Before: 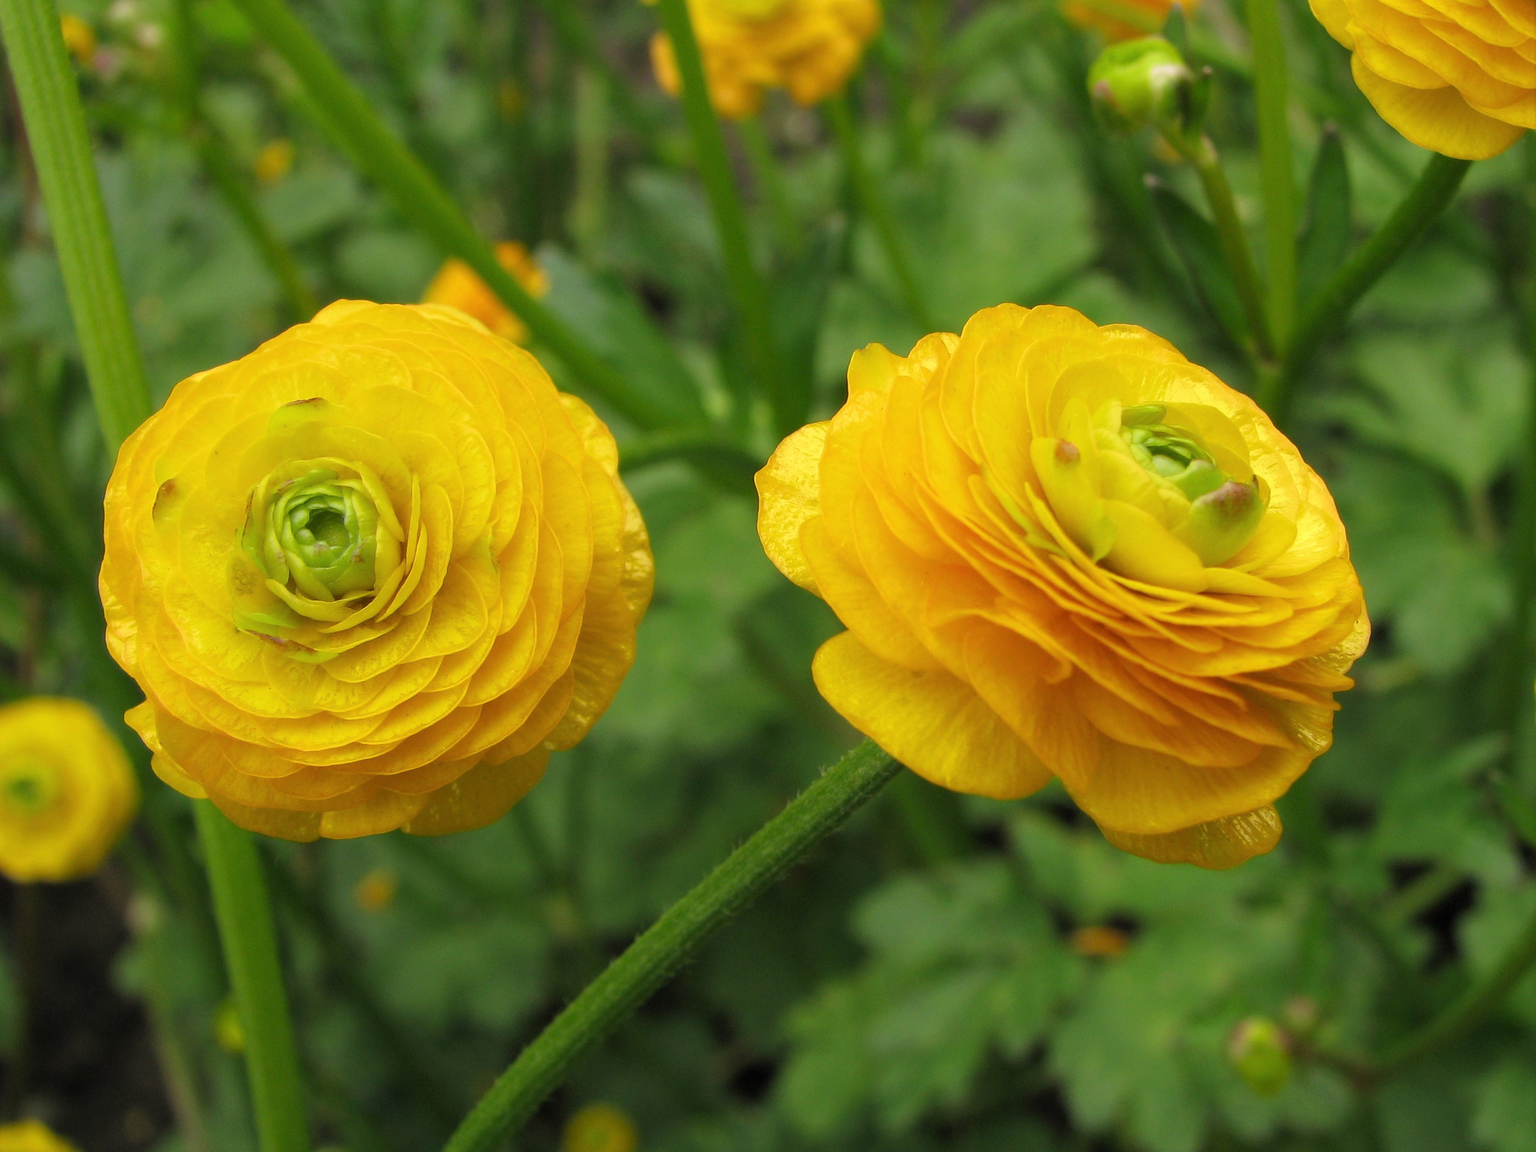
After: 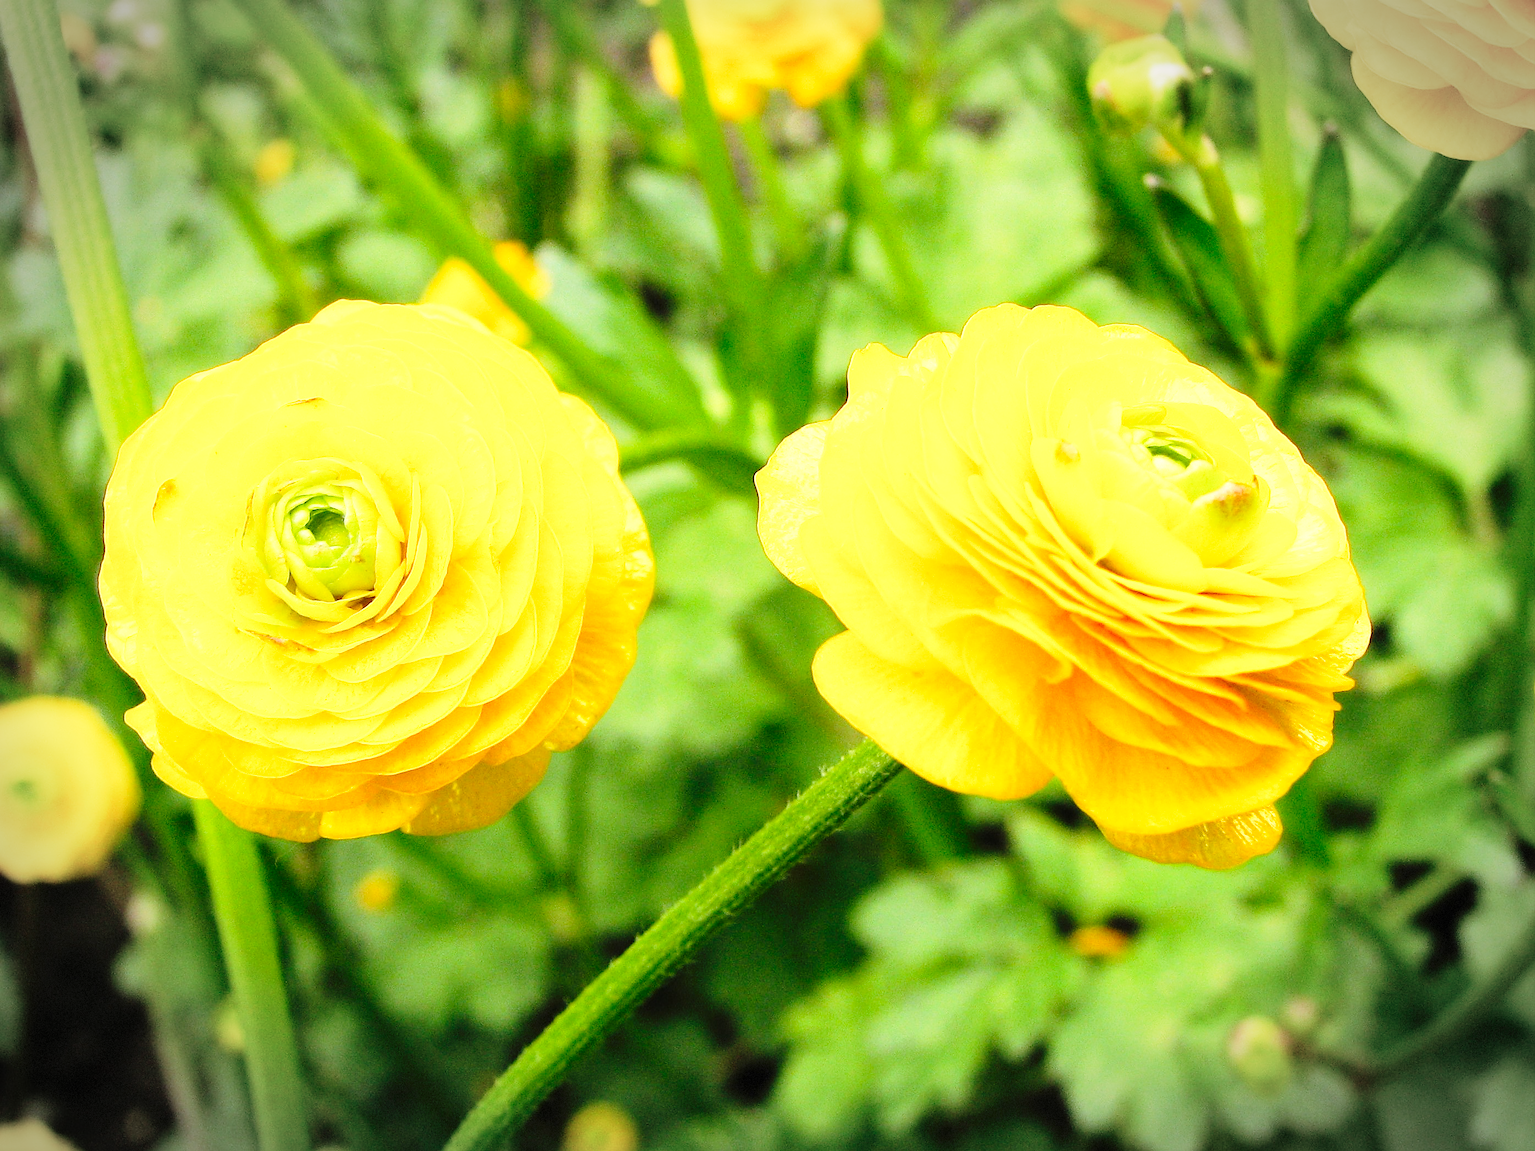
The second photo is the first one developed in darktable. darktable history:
base curve: curves: ch0 [(0, 0) (0.04, 0.03) (0.133, 0.232) (0.448, 0.748) (0.843, 0.968) (1, 1)], preserve colors none
vignetting: automatic ratio true, dithering 8-bit output, unbound false
contrast brightness saturation: contrast 0.144
sharpen: on, module defaults
exposure: exposure 1 EV, compensate highlight preservation false
